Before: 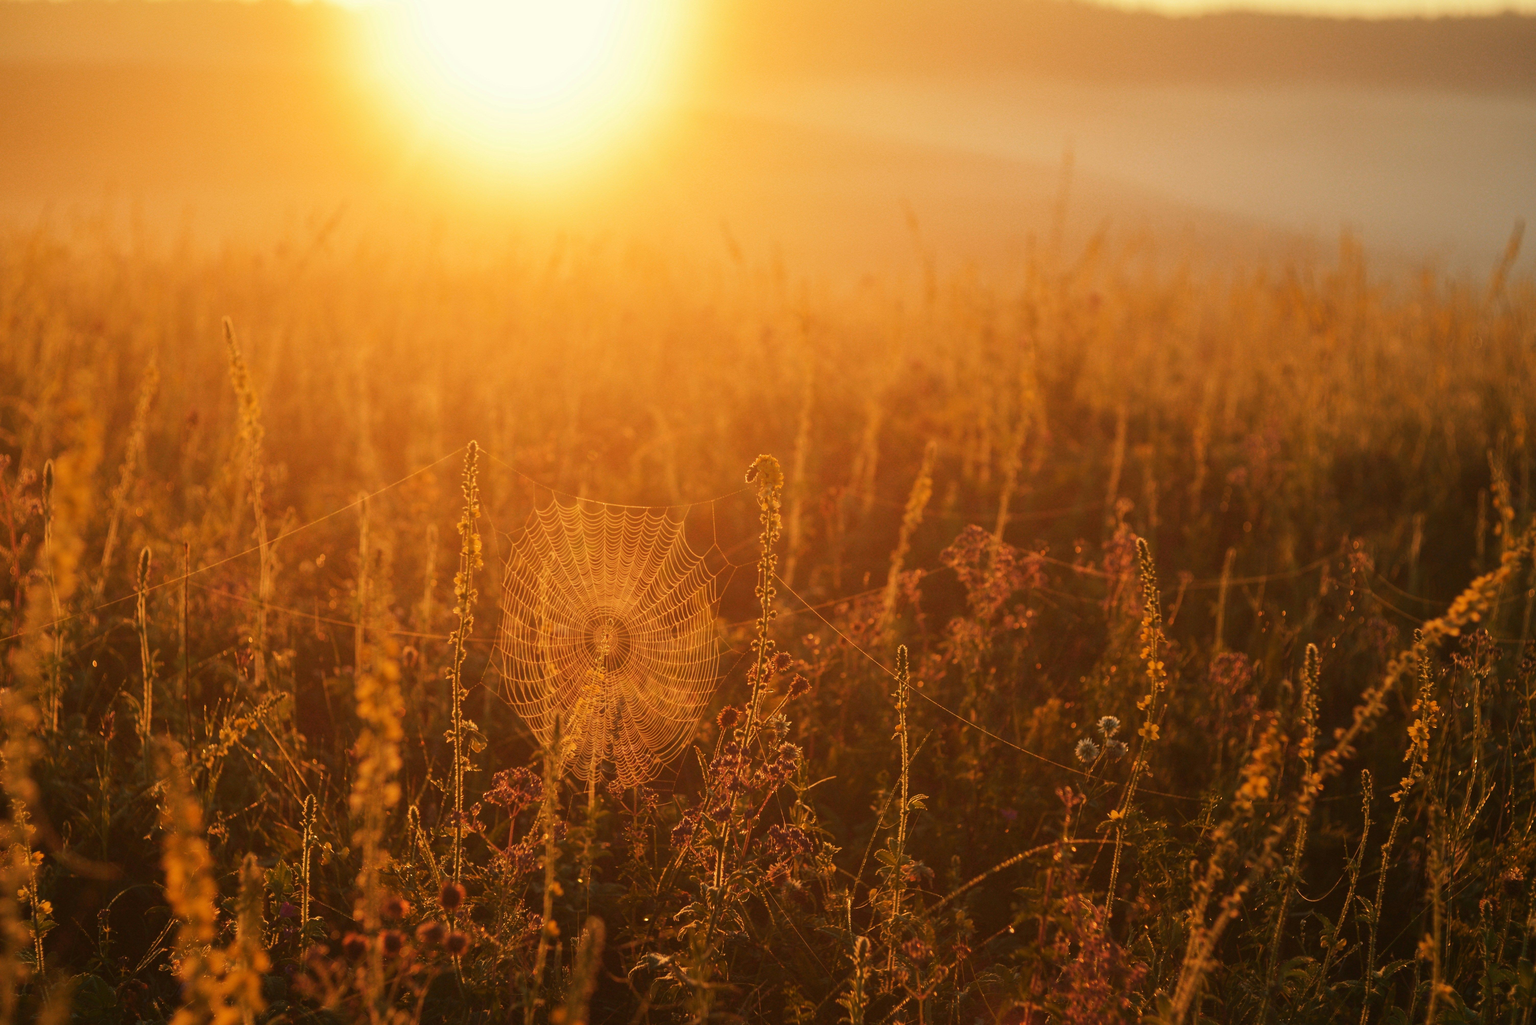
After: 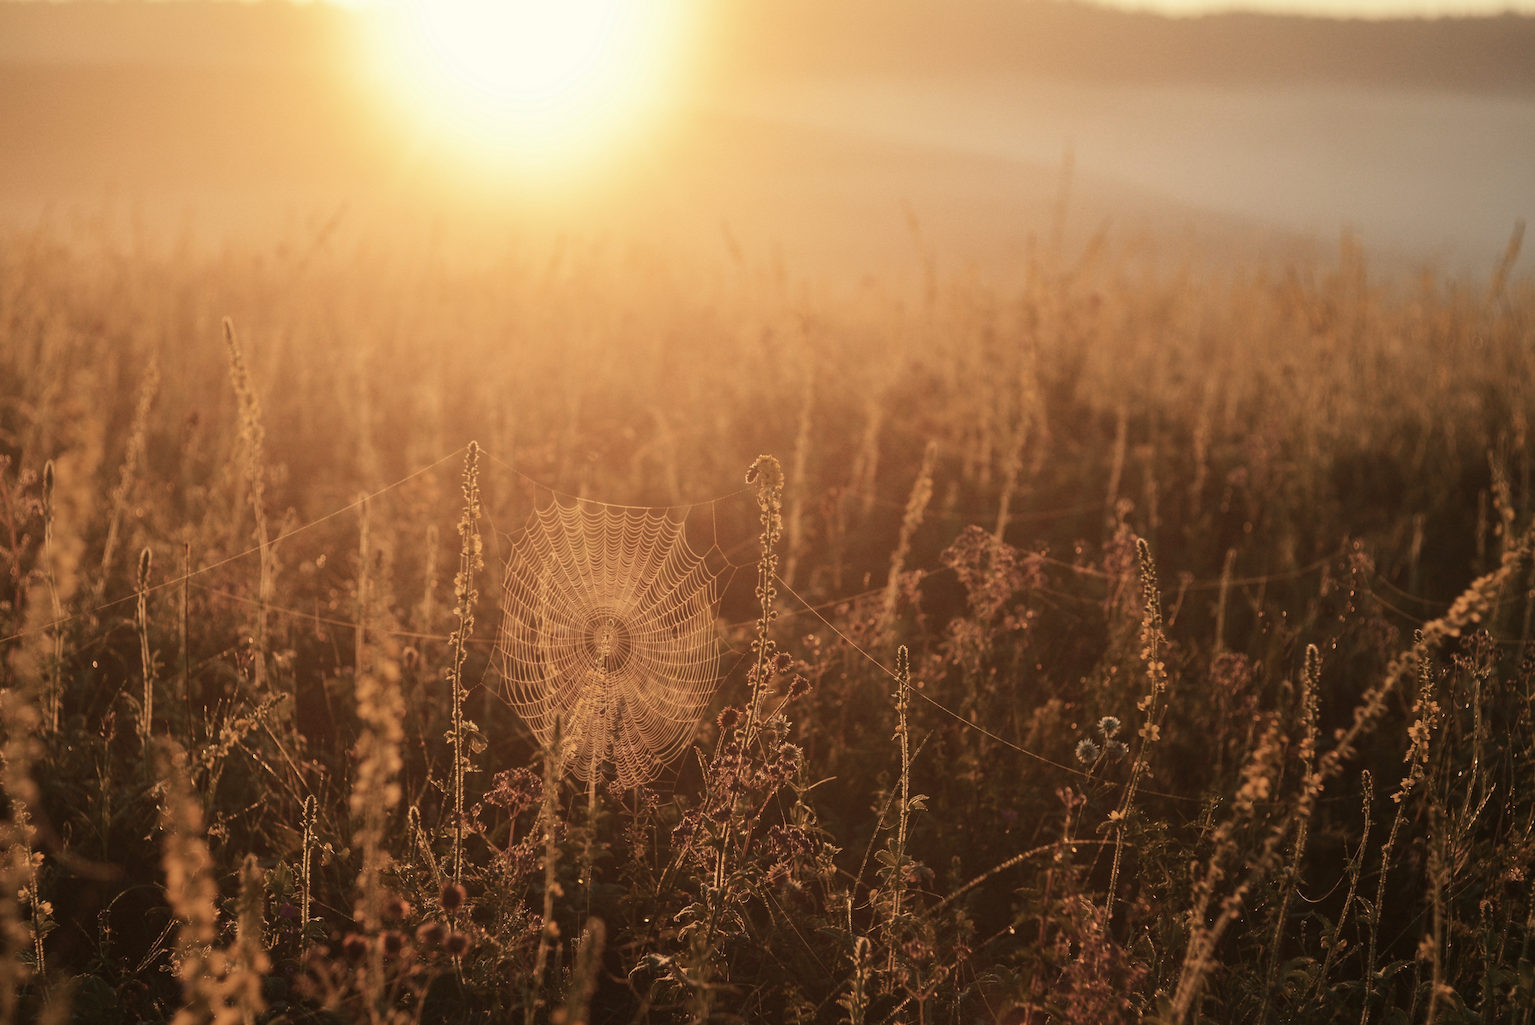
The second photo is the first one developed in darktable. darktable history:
contrast brightness saturation: contrast 0.102, saturation -0.361
